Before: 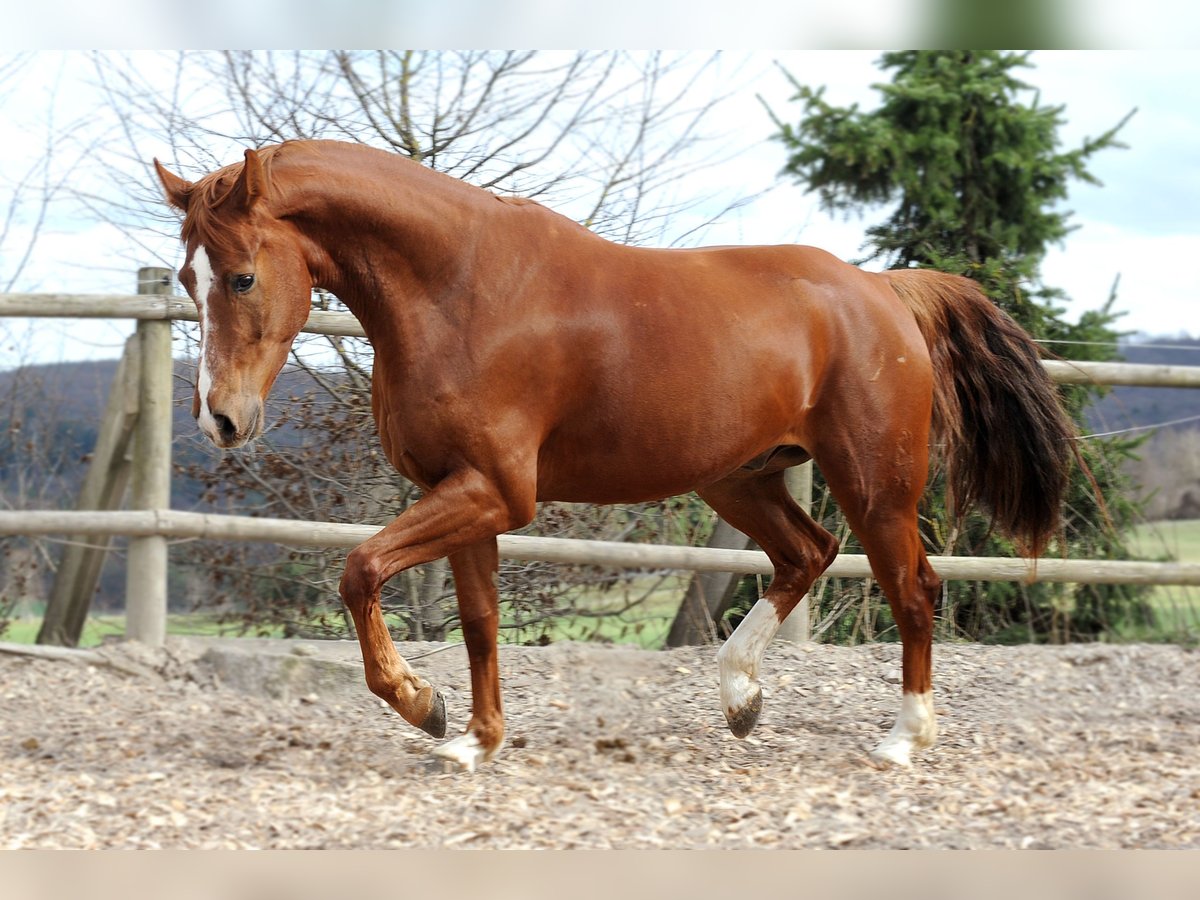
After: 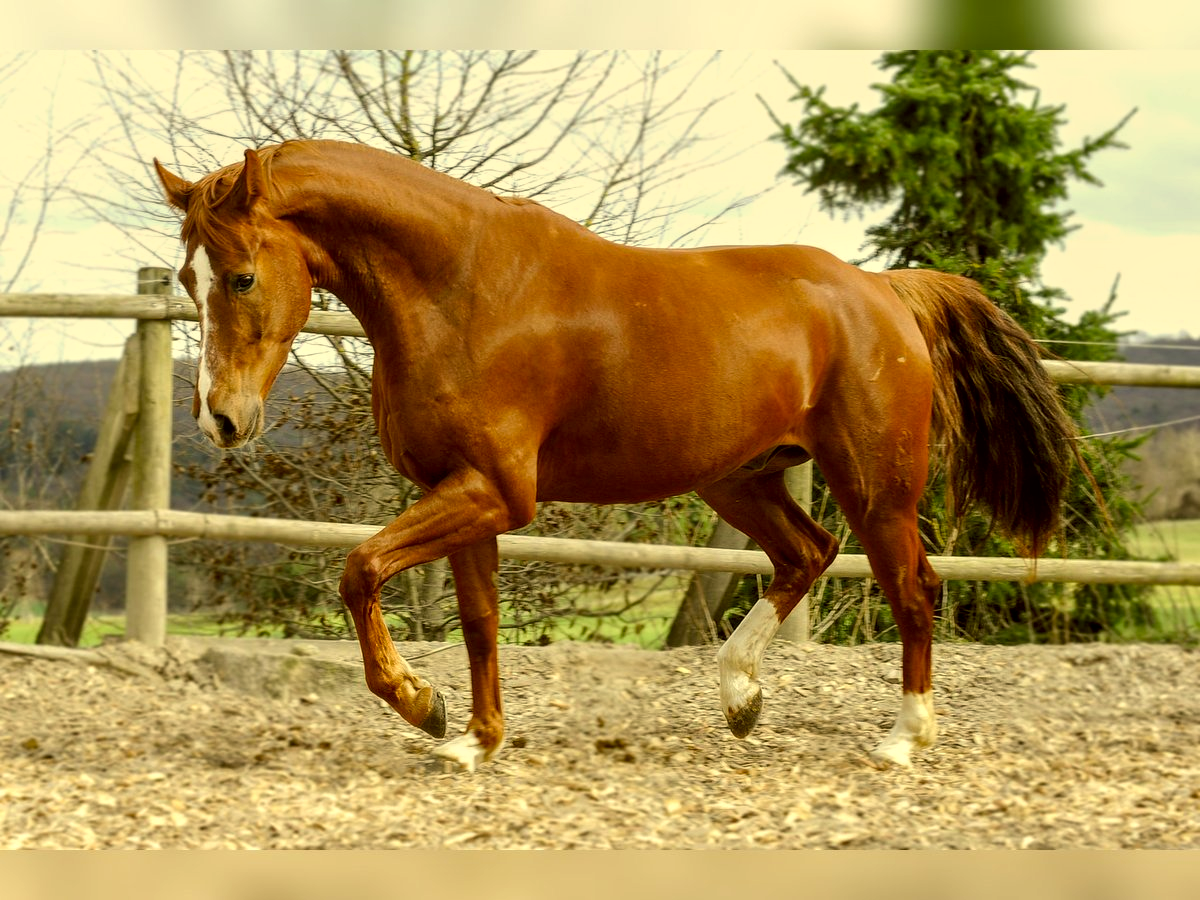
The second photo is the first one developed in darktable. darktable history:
color correction: highlights a* 0.16, highlights b* 29.2, shadows a* -0.27, shadows b* 21.02
local contrast: detail 130%
contrast brightness saturation: saturation 0.122
exposure: black level correction 0.002, exposure -0.102 EV, compensate highlight preservation false
